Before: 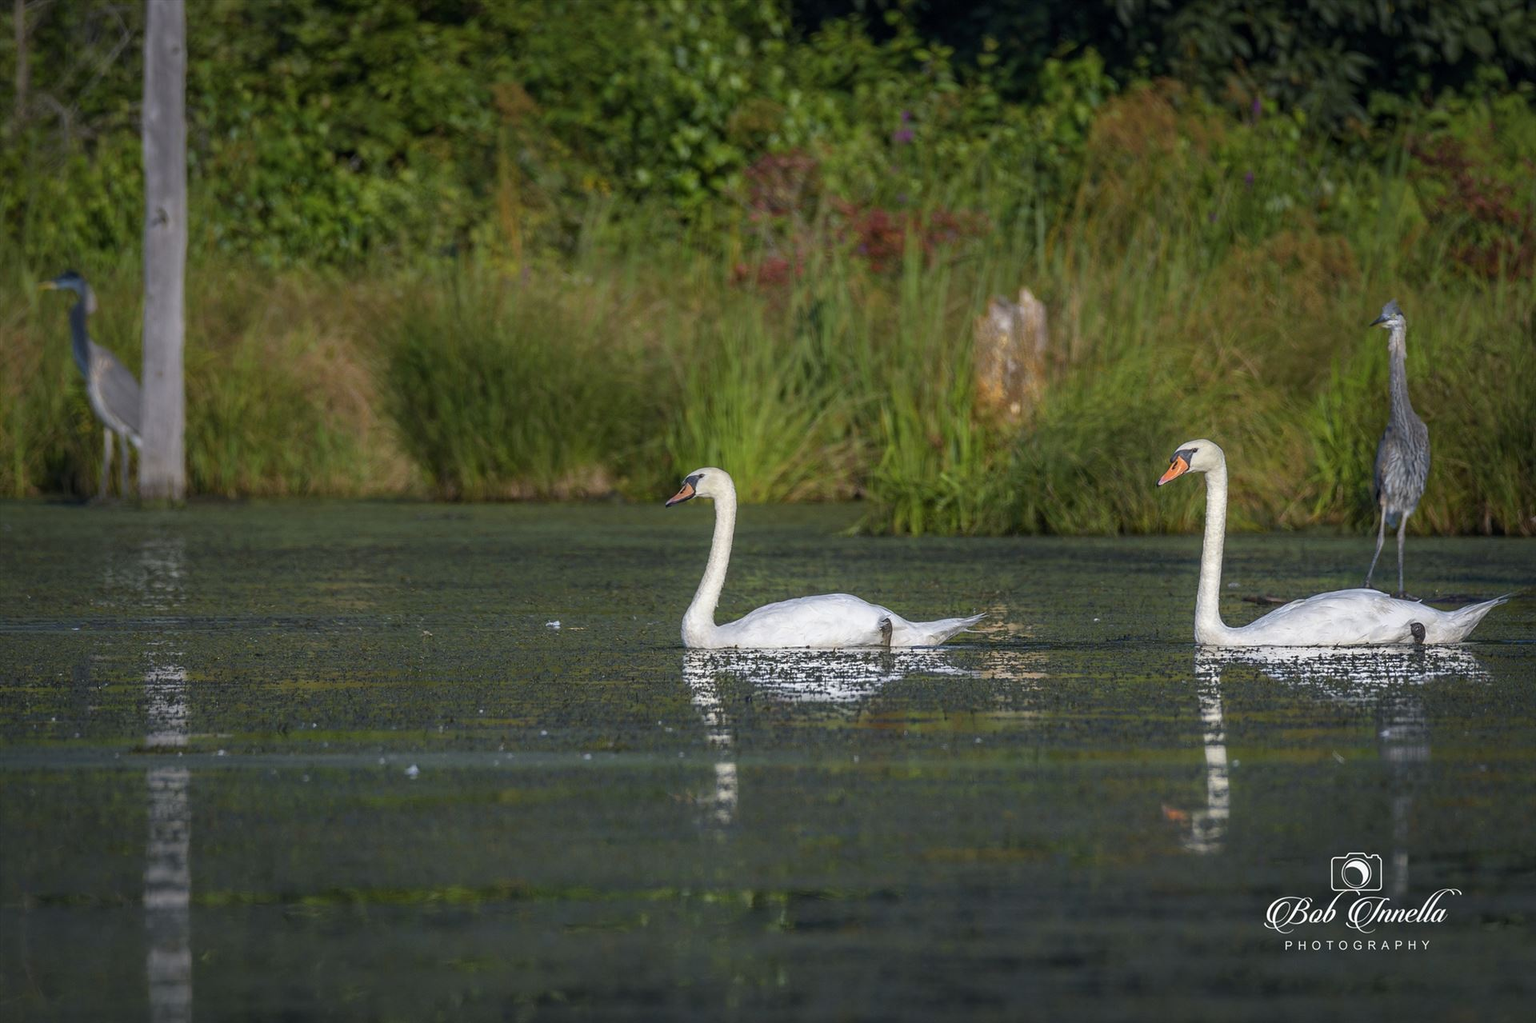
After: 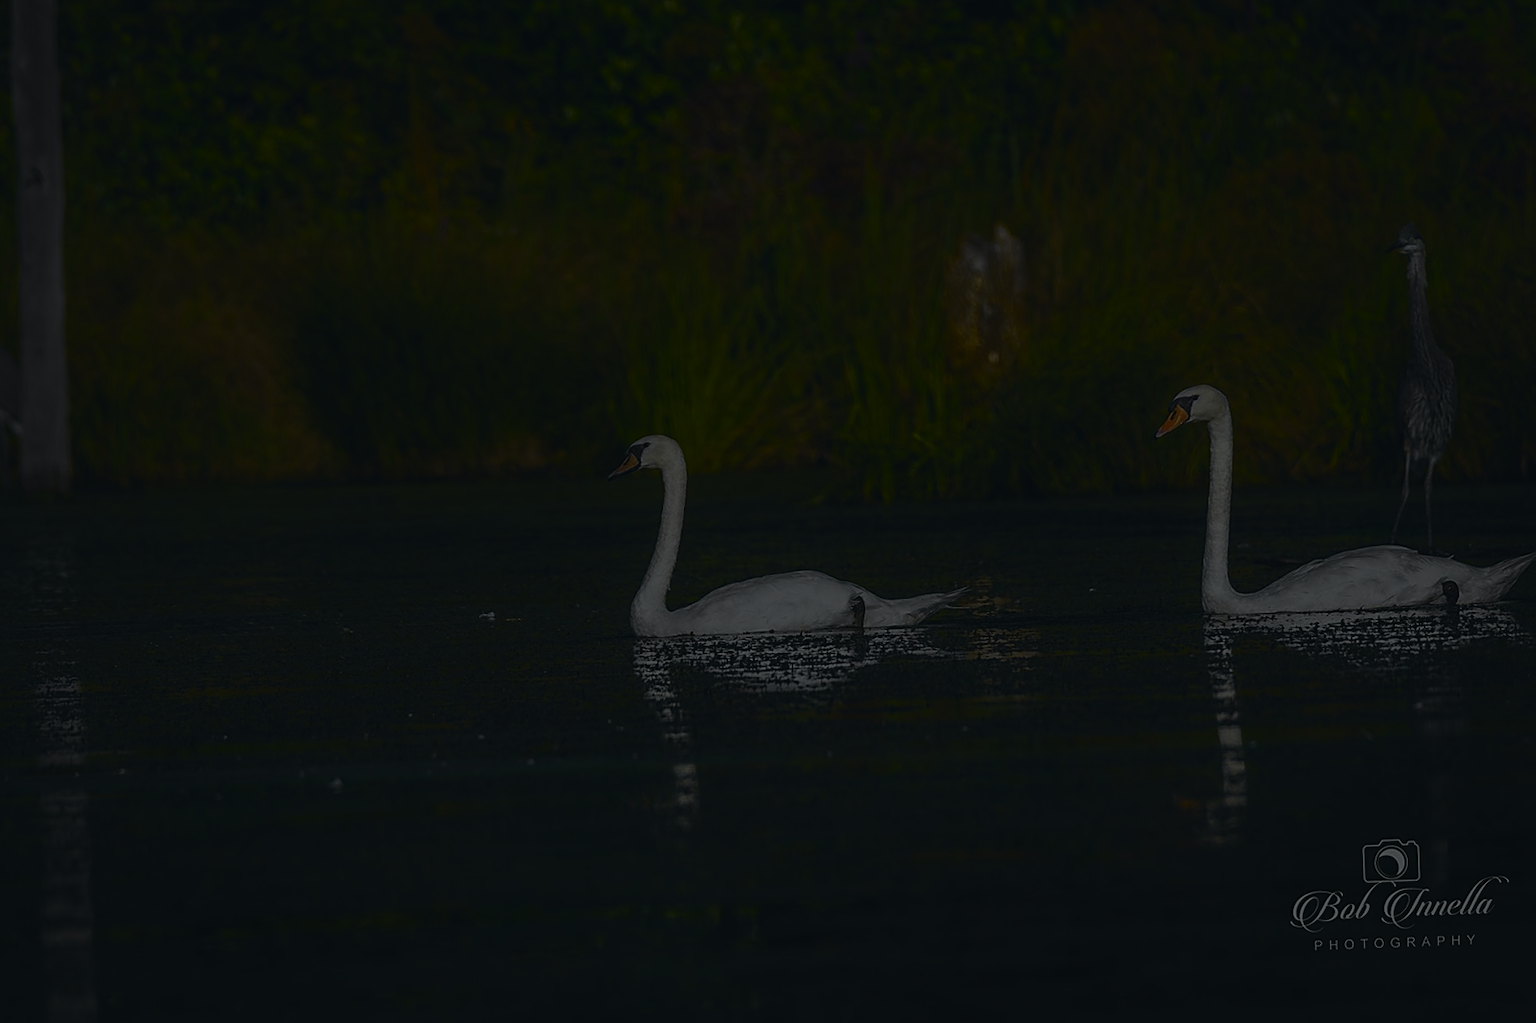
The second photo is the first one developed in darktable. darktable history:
tone curve: curves: ch0 [(0, 0.026) (0.104, 0.1) (0.233, 0.262) (0.398, 0.507) (0.498, 0.621) (0.65, 0.757) (0.835, 0.883) (1, 0.961)]; ch1 [(0, 0) (0.346, 0.307) (0.408, 0.369) (0.453, 0.457) (0.482, 0.476) (0.502, 0.498) (0.521, 0.507) (0.553, 0.554) (0.638, 0.646) (0.693, 0.727) (1, 1)]; ch2 [(0, 0) (0.366, 0.337) (0.434, 0.46) (0.485, 0.494) (0.5, 0.494) (0.511, 0.508) (0.537, 0.55) (0.579, 0.599) (0.663, 0.67) (1, 1)], color space Lab, independent channels, preserve colors none
exposure: black level correction 0, exposure 0.7 EV, compensate exposure bias true, compensate highlight preservation false
crop and rotate: angle 1.96°, left 5.673%, top 5.673%
sharpen: on, module defaults
